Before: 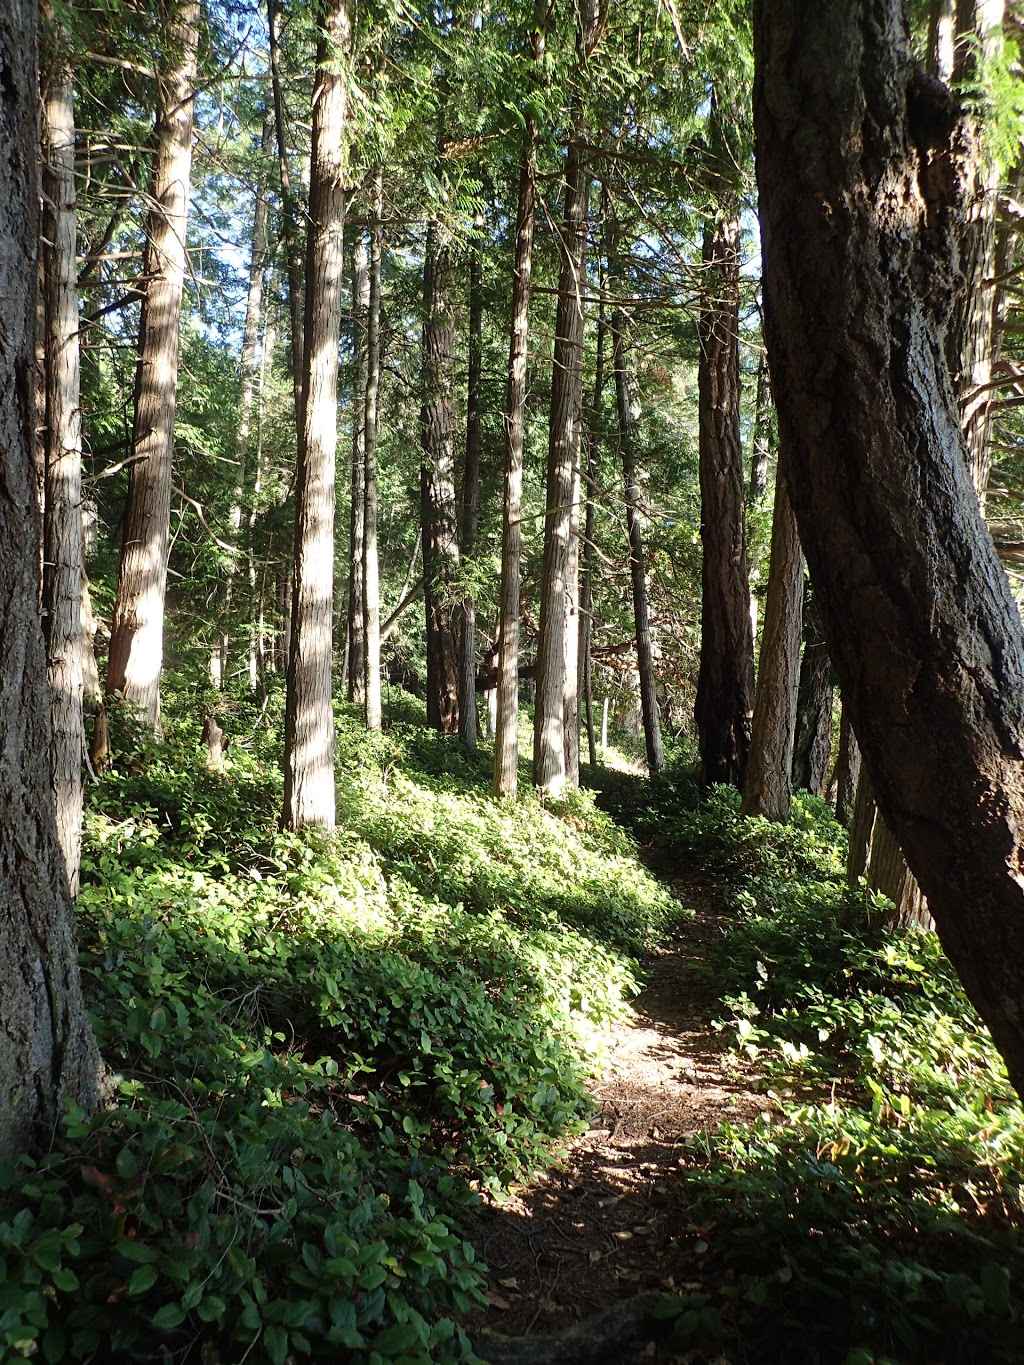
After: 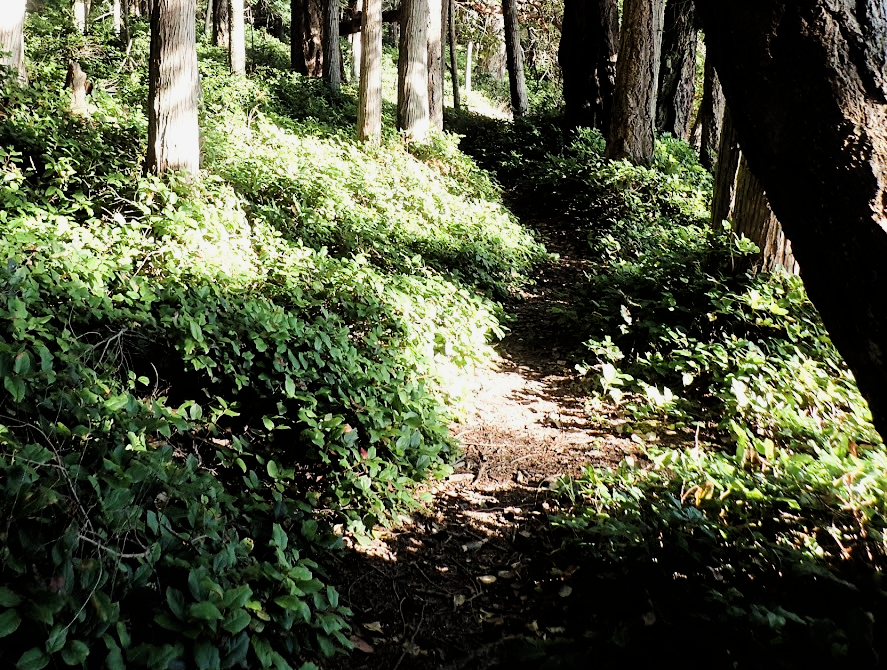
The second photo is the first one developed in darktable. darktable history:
filmic rgb: black relative exposure -5.05 EV, white relative exposure 4 EV, hardness 2.9, contrast 1.196, highlights saturation mix -30.17%
crop and rotate: left 13.302%, top 48.098%, bottom 2.749%
exposure: exposure 0.733 EV, compensate highlight preservation false
